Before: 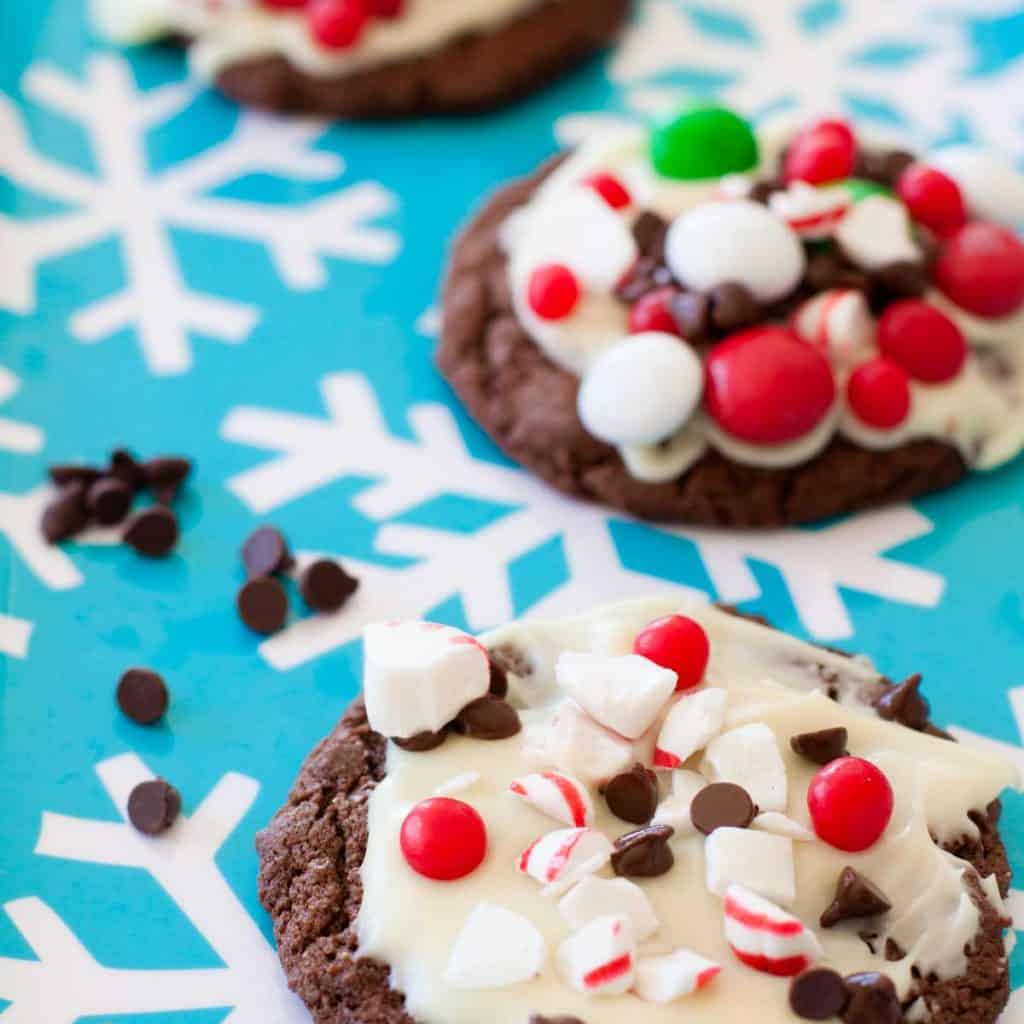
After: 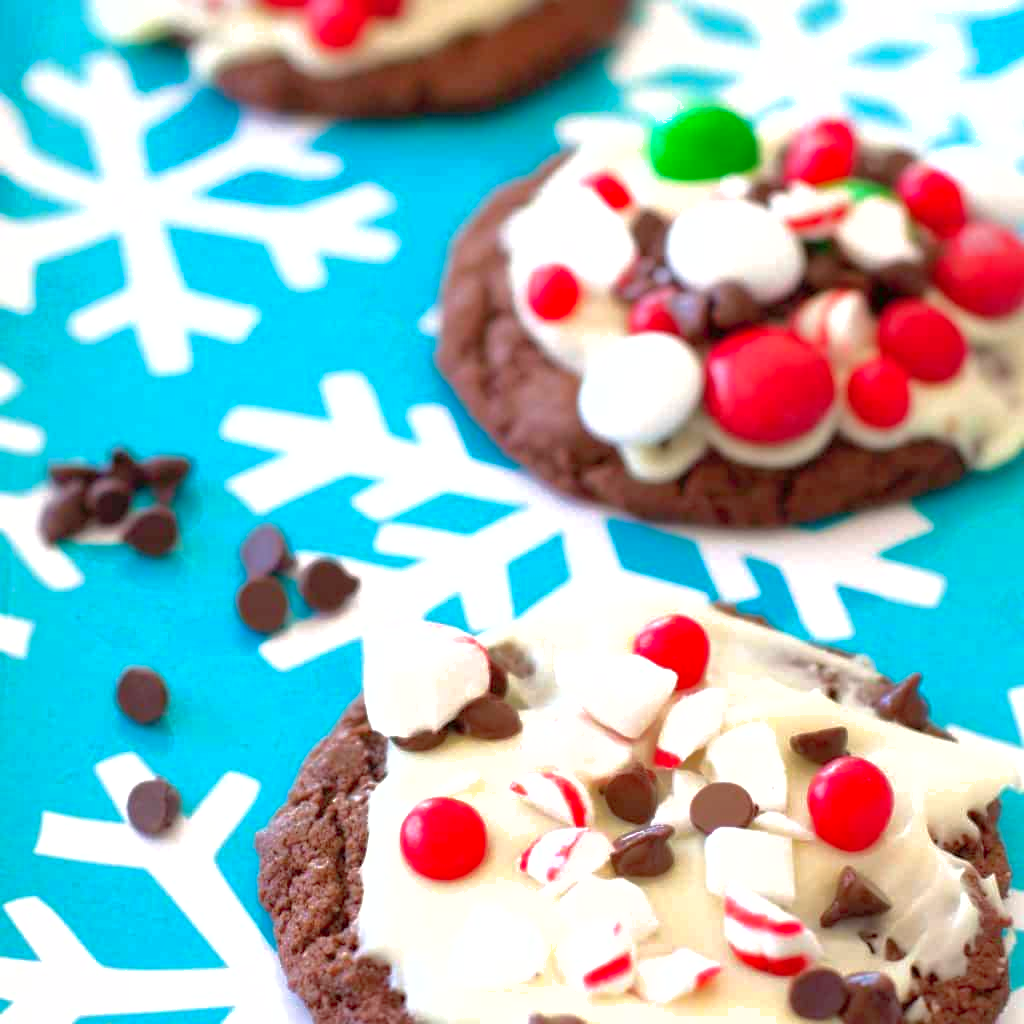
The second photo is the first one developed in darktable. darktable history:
shadows and highlights: on, module defaults
exposure: exposure 0.548 EV, compensate exposure bias true, compensate highlight preservation false
levels: levels [0, 0.478, 1]
